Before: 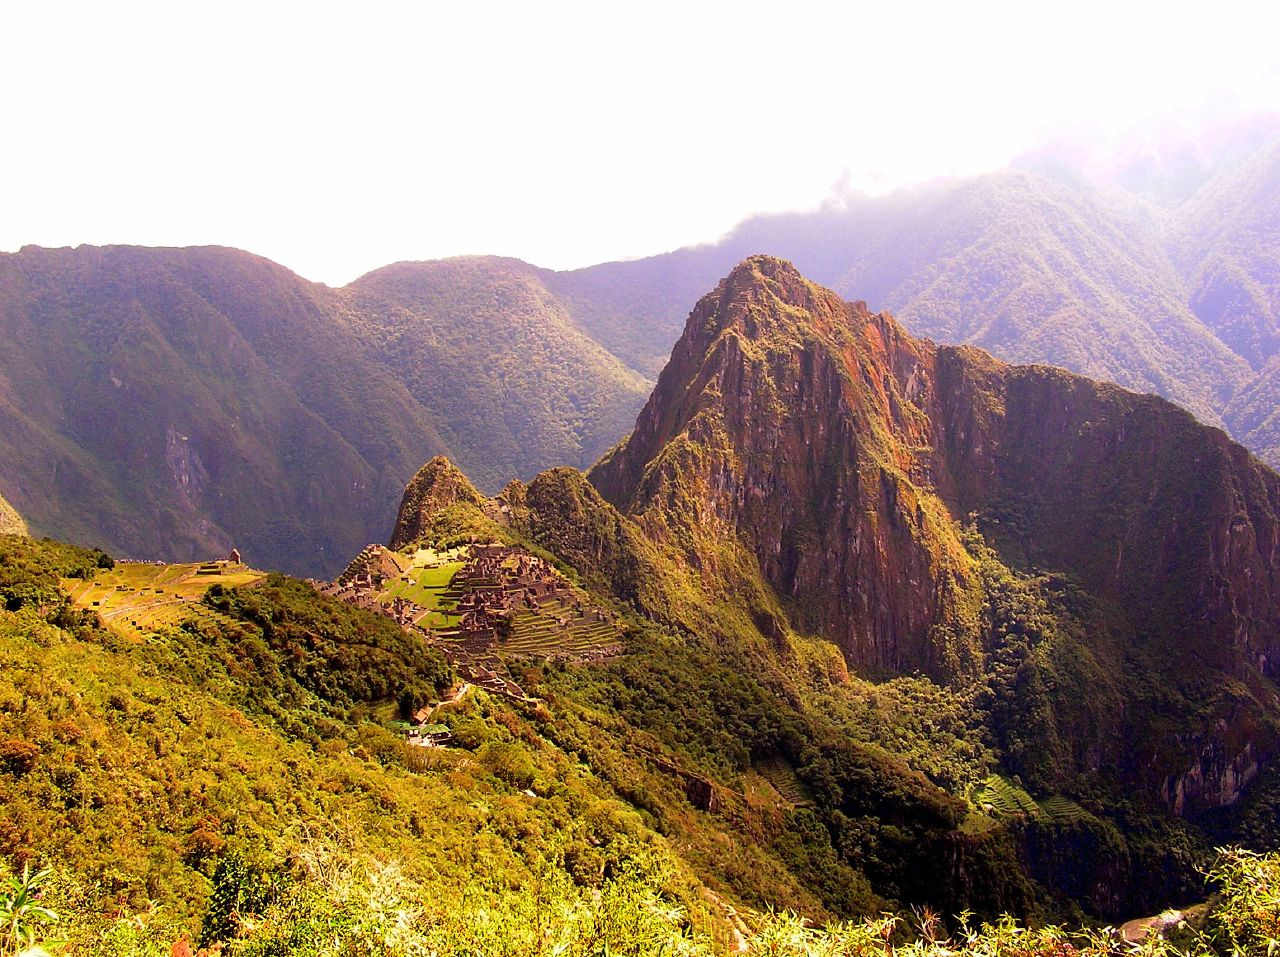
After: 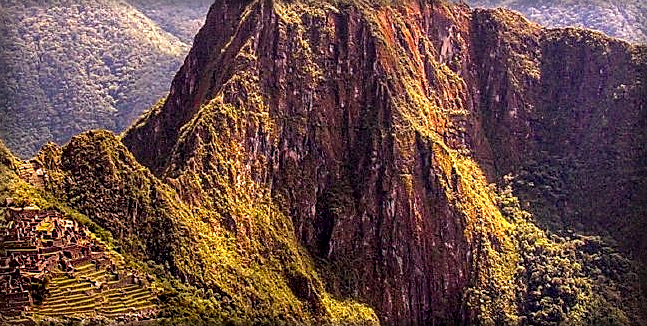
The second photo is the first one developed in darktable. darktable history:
haze removal: adaptive false
crop: left 36.336%, top 35.217%, right 13.068%, bottom 30.706%
exposure: exposure -0.208 EV, compensate highlight preservation false
color balance rgb: perceptual saturation grading › global saturation 19.506%
sharpen: amount 0.567
vignetting: fall-off start 93.26%, fall-off radius 5.26%, brightness -0.421, saturation -0.211, automatic ratio true, width/height ratio 1.331, shape 0.043
local contrast: highlights 22%, detail 198%
